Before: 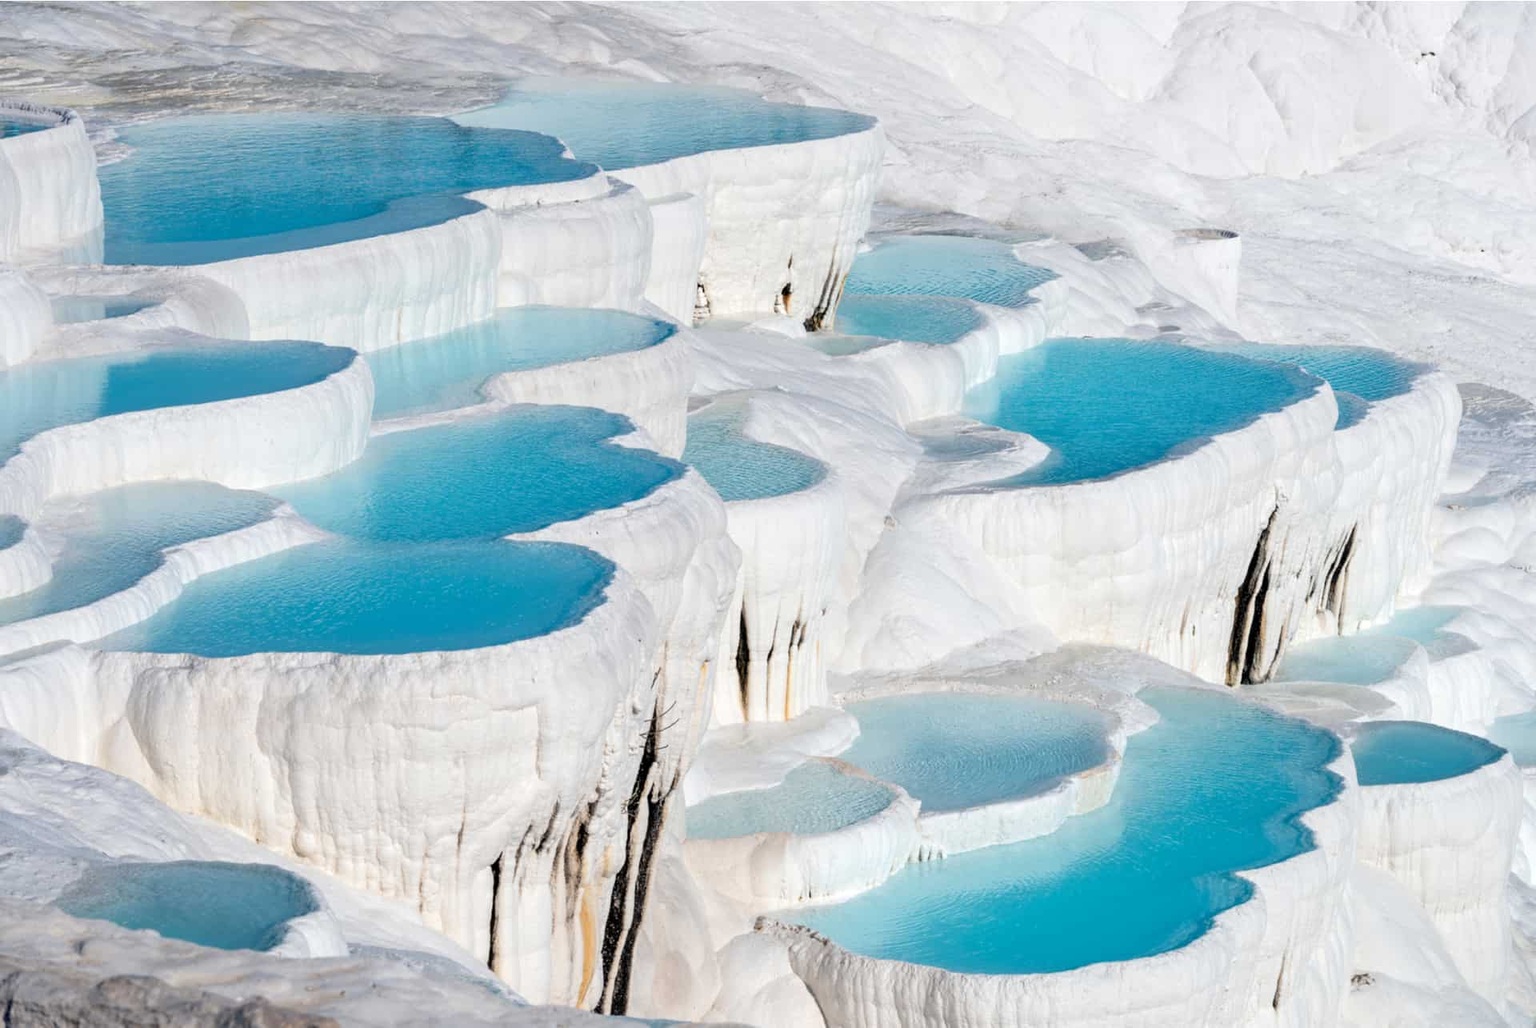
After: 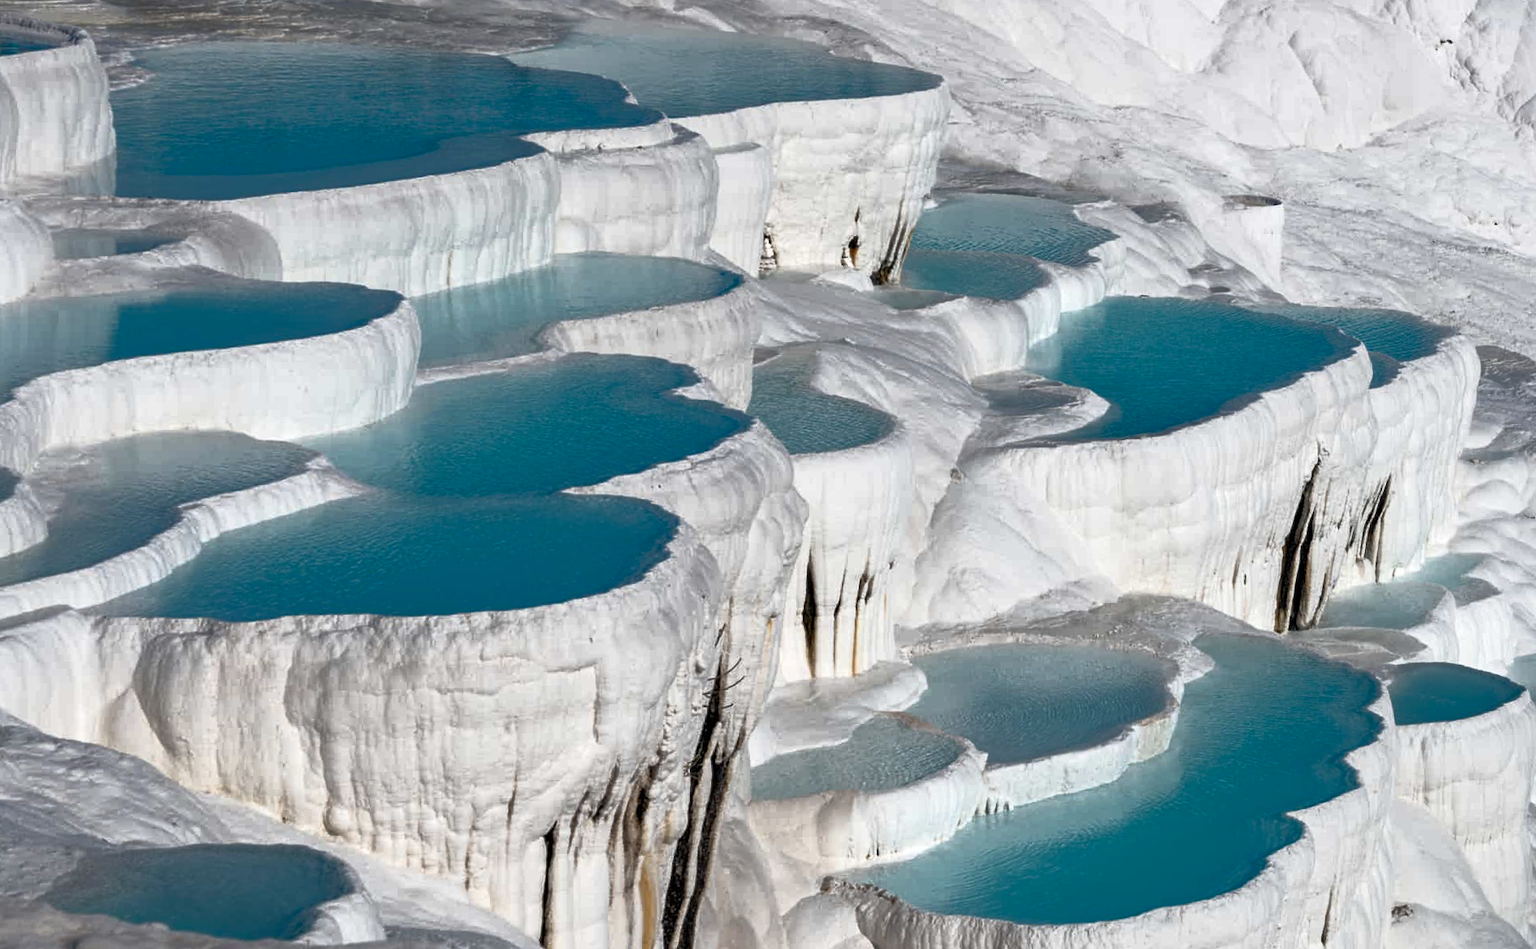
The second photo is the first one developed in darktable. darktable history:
rotate and perspective: rotation -0.013°, lens shift (vertical) -0.027, lens shift (horizontal) 0.178, crop left 0.016, crop right 0.989, crop top 0.082, crop bottom 0.918
base curve: curves: ch0 [(0, 0) (0.564, 0.291) (0.802, 0.731) (1, 1)]
color balance rgb: perceptual saturation grading › global saturation 20%, perceptual saturation grading › highlights -25%, perceptual saturation grading › shadows 25%
